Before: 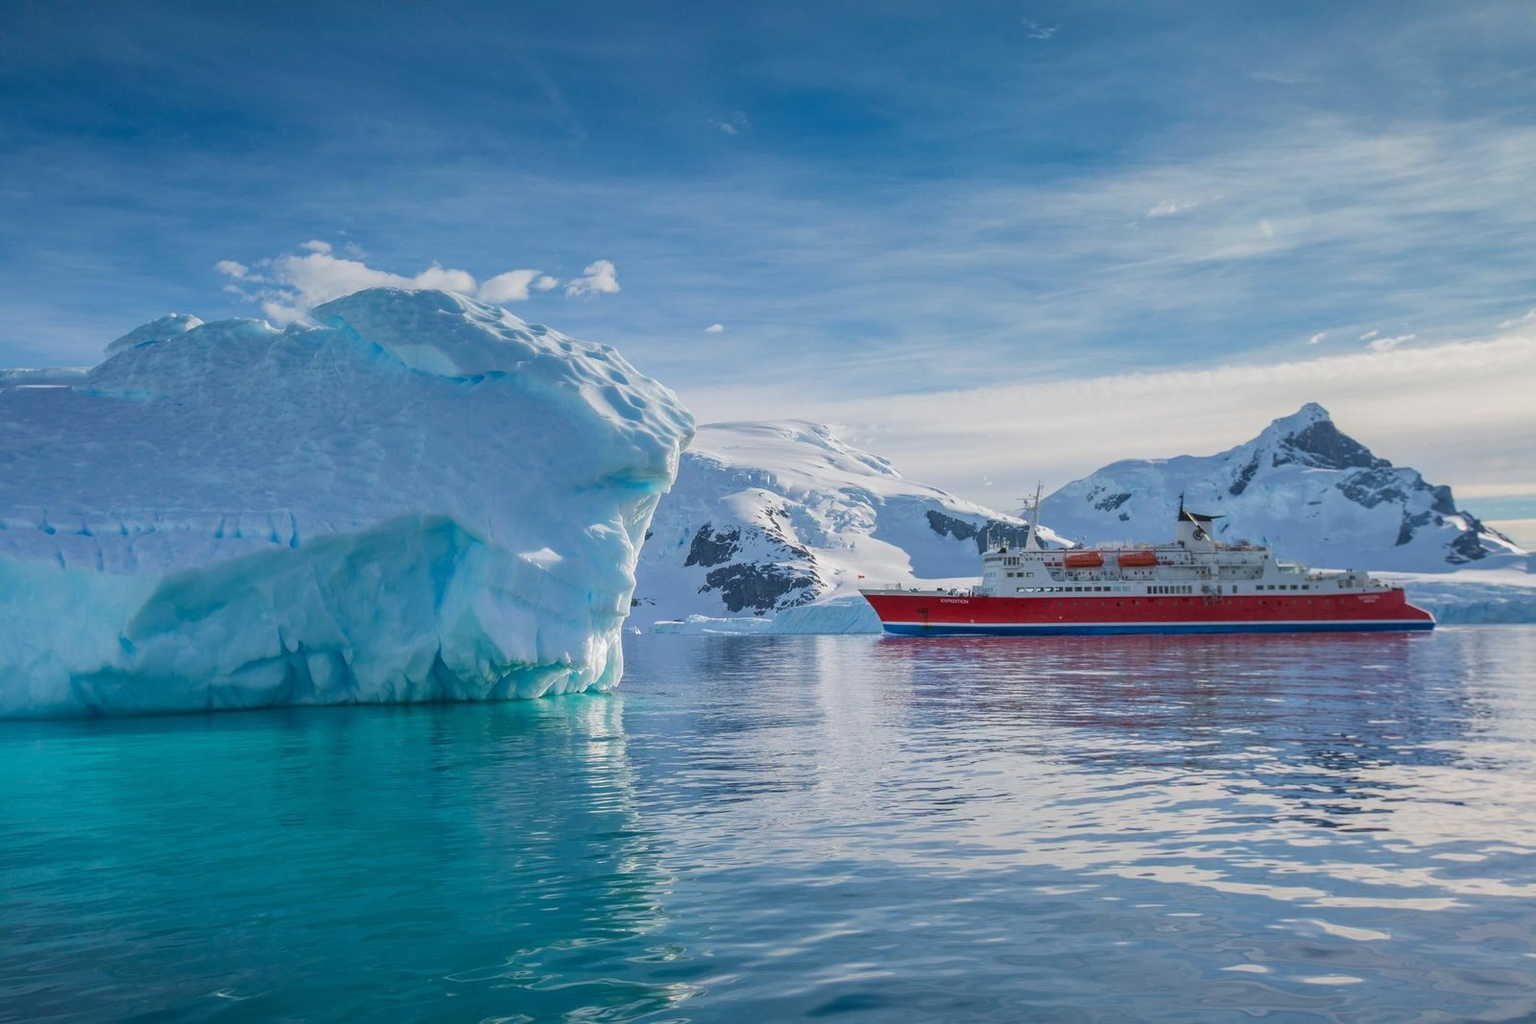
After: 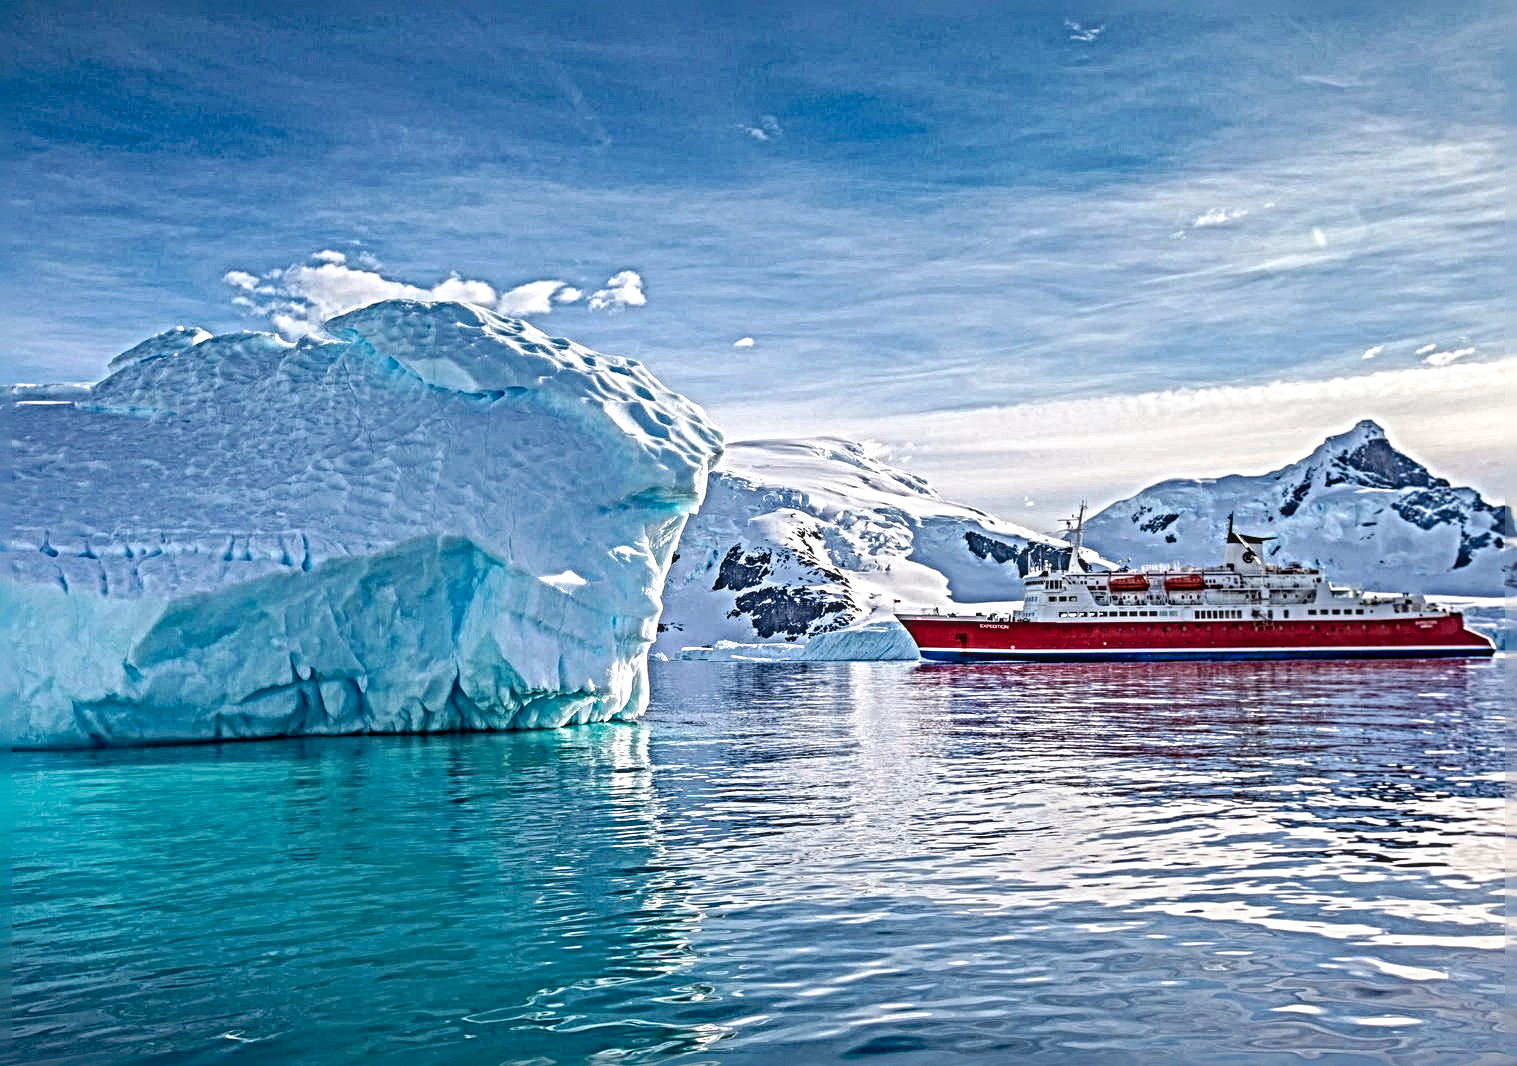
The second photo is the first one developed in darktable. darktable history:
crop and rotate: right 5.167%
base curve: exposure shift 0, preserve colors none
local contrast: detail 130%
tone curve: curves: ch0 [(0, 0) (0.003, 0.025) (0.011, 0.025) (0.025, 0.029) (0.044, 0.035) (0.069, 0.053) (0.1, 0.083) (0.136, 0.118) (0.177, 0.163) (0.224, 0.22) (0.277, 0.295) (0.335, 0.371) (0.399, 0.444) (0.468, 0.524) (0.543, 0.618) (0.623, 0.702) (0.709, 0.79) (0.801, 0.89) (0.898, 0.973) (1, 1)], preserve colors none
color balance: mode lift, gamma, gain (sRGB), lift [1, 1.049, 1, 1]
sharpen: radius 6.3, amount 1.8, threshold 0
